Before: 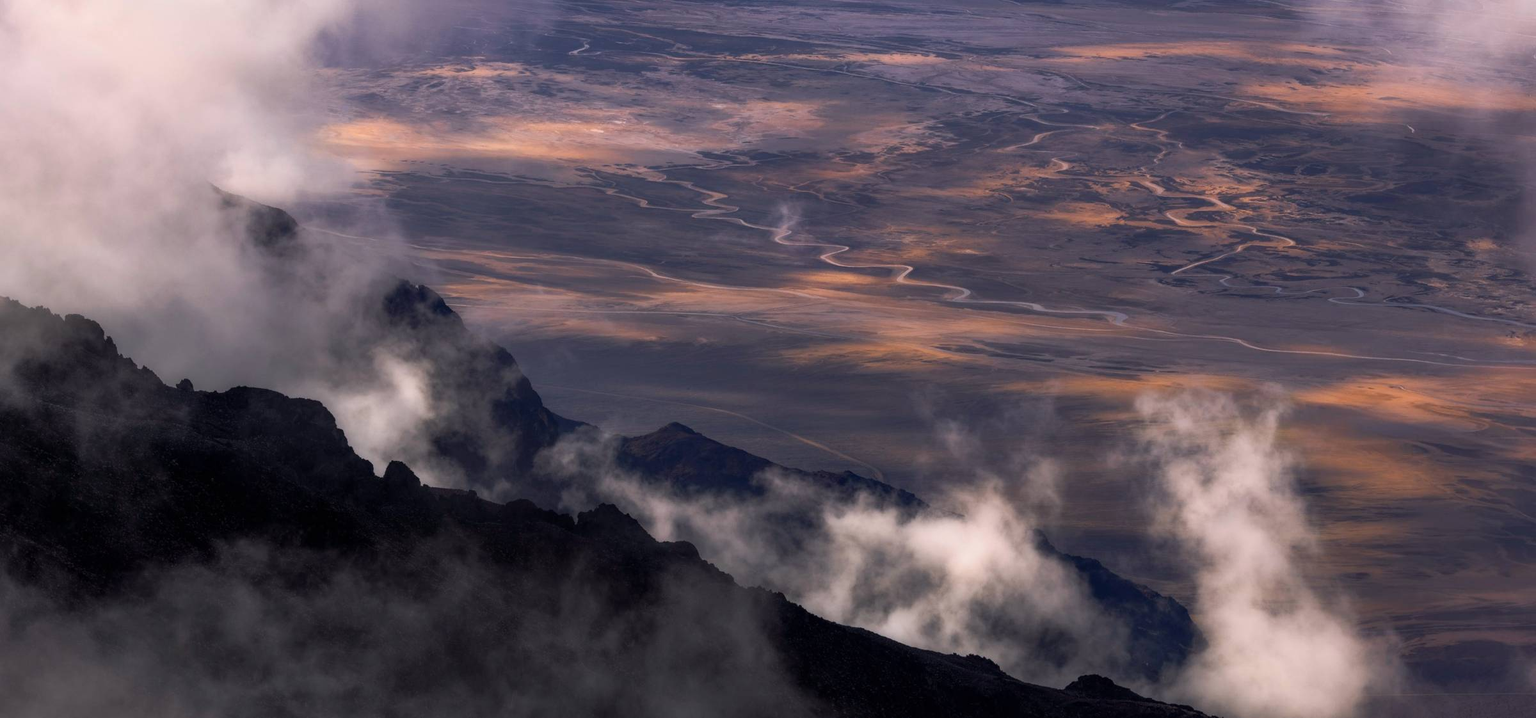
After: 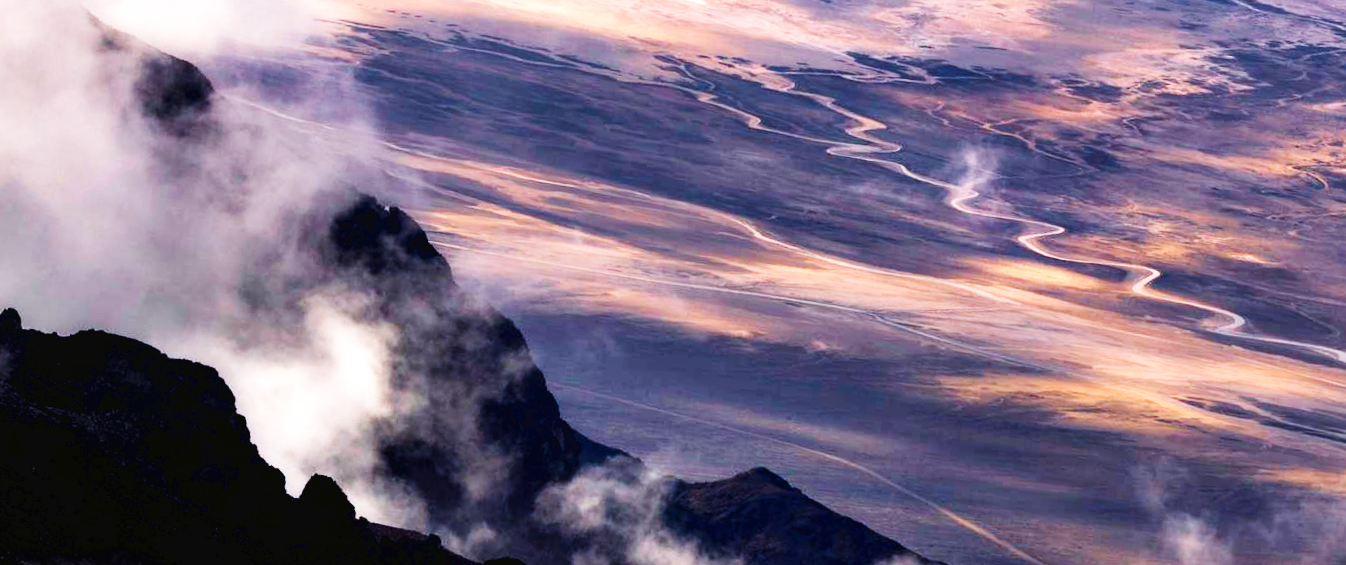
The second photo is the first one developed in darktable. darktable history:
color calibration: illuminant same as pipeline (D50), adaptation XYZ, x 0.346, y 0.358, temperature 5006.47 K
base curve: curves: ch0 [(0, 0.003) (0.001, 0.002) (0.006, 0.004) (0.02, 0.022) (0.048, 0.086) (0.094, 0.234) (0.162, 0.431) (0.258, 0.629) (0.385, 0.8) (0.548, 0.918) (0.751, 0.988) (1, 1)], preserve colors none
velvia: on, module defaults
contrast equalizer: octaves 7, y [[0.6 ×6], [0.55 ×6], [0 ×6], [0 ×6], [0 ×6]]
crop and rotate: angle -6.91°, left 2.222%, top 6.963%, right 27.615%, bottom 30.025%
